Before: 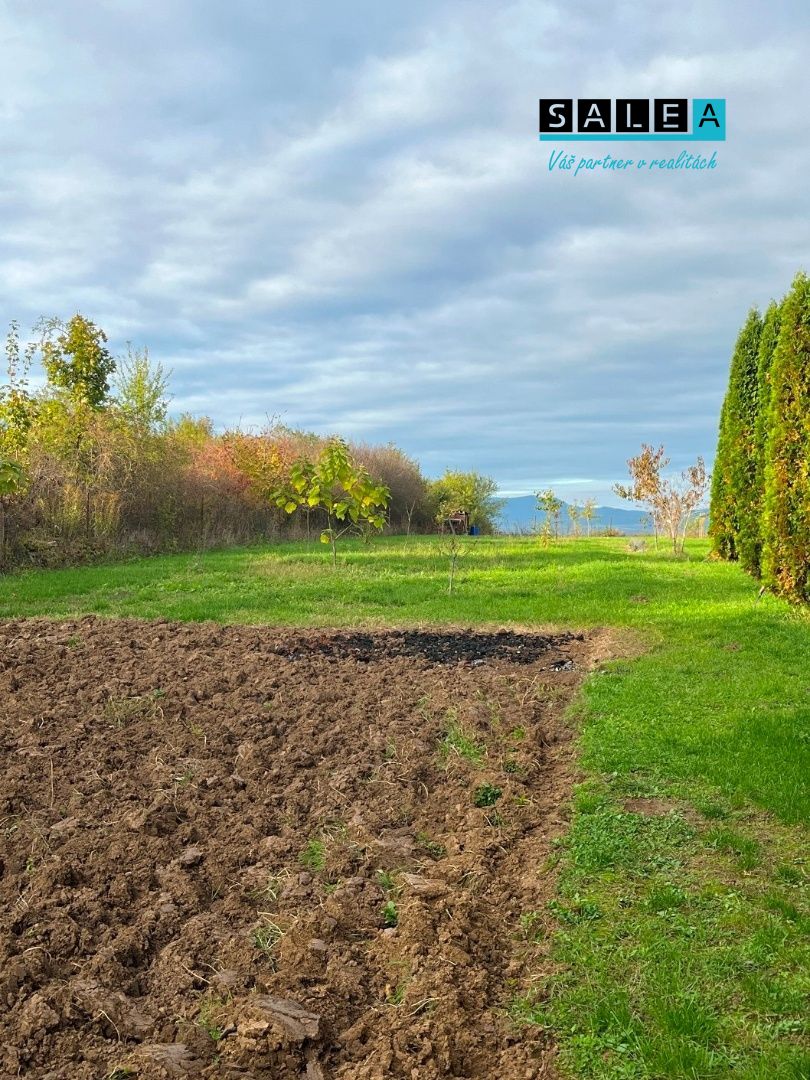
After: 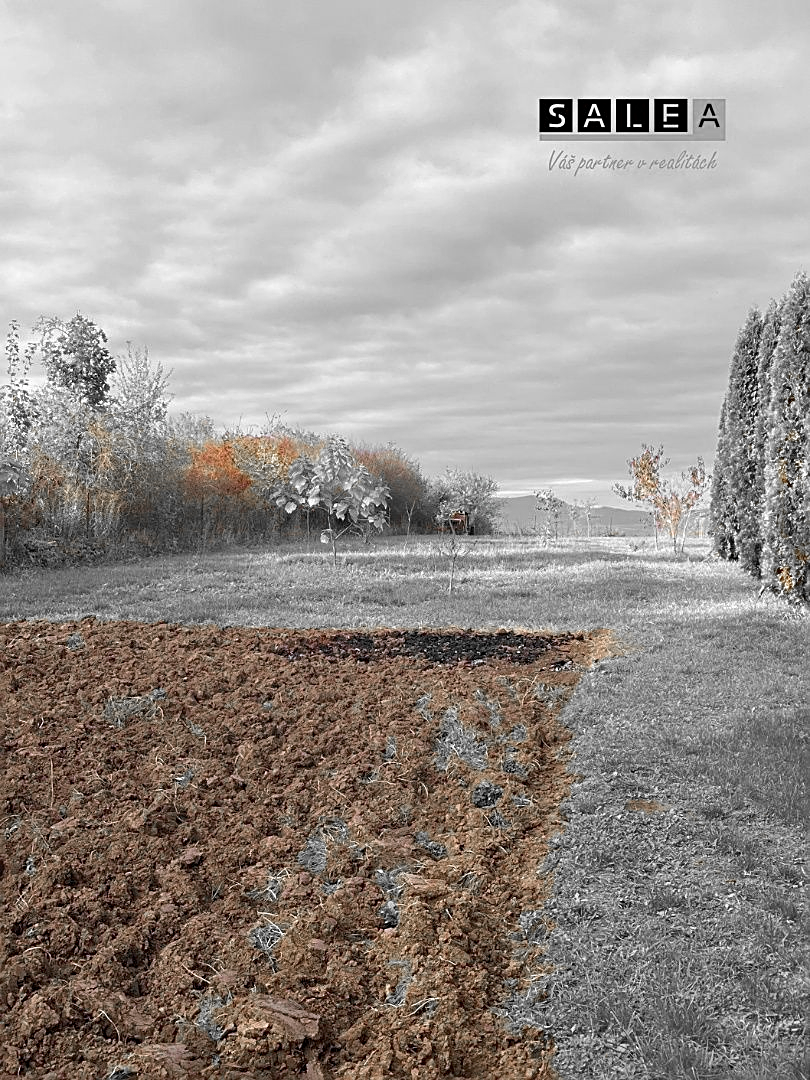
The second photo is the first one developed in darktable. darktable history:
color zones: curves: ch0 [(0, 0.497) (0.096, 0.361) (0.221, 0.538) (0.429, 0.5) (0.571, 0.5) (0.714, 0.5) (0.857, 0.5) (1, 0.497)]; ch1 [(0, 0.5) (0.143, 0.5) (0.257, -0.002) (0.429, 0.04) (0.571, -0.001) (0.714, -0.015) (0.857, 0.024) (1, 0.5)]
sharpen: on, module defaults
white balance: red 1.004, blue 1.096
